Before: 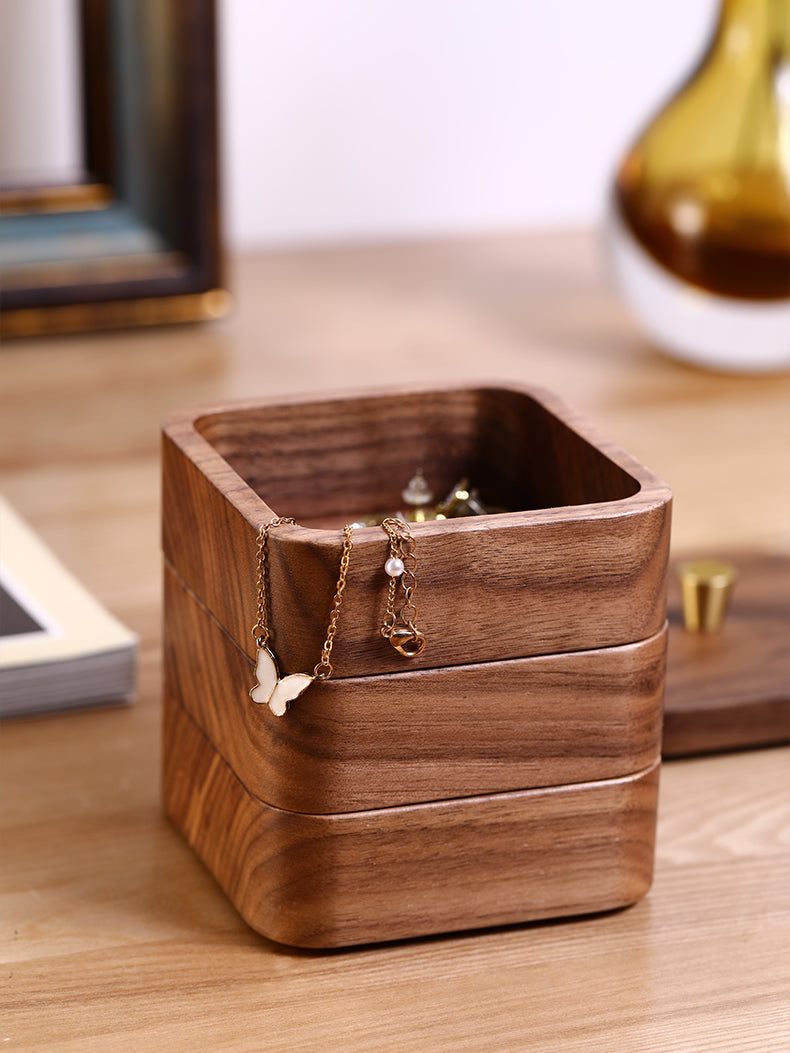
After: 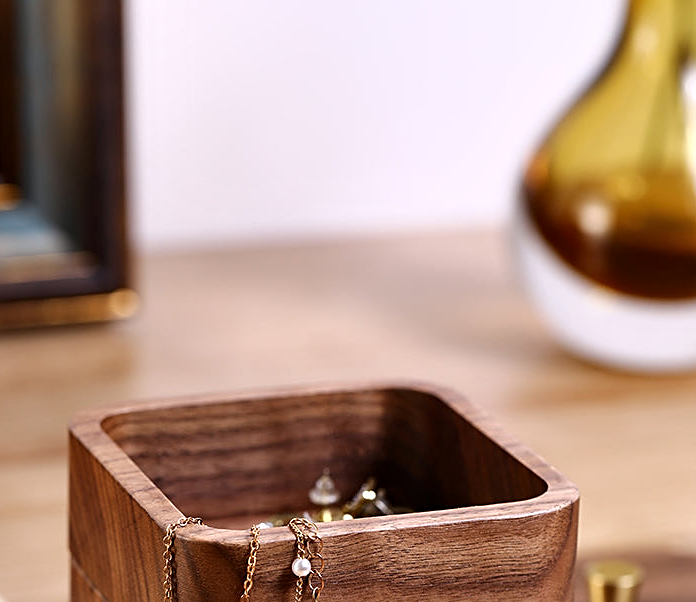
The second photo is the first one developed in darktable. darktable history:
contrast equalizer: octaves 7, y [[0.6 ×6], [0.55 ×6], [0 ×6], [0 ×6], [0 ×6]], mix 0.3
crop and rotate: left 11.812%, bottom 42.776%
sharpen: on, module defaults
